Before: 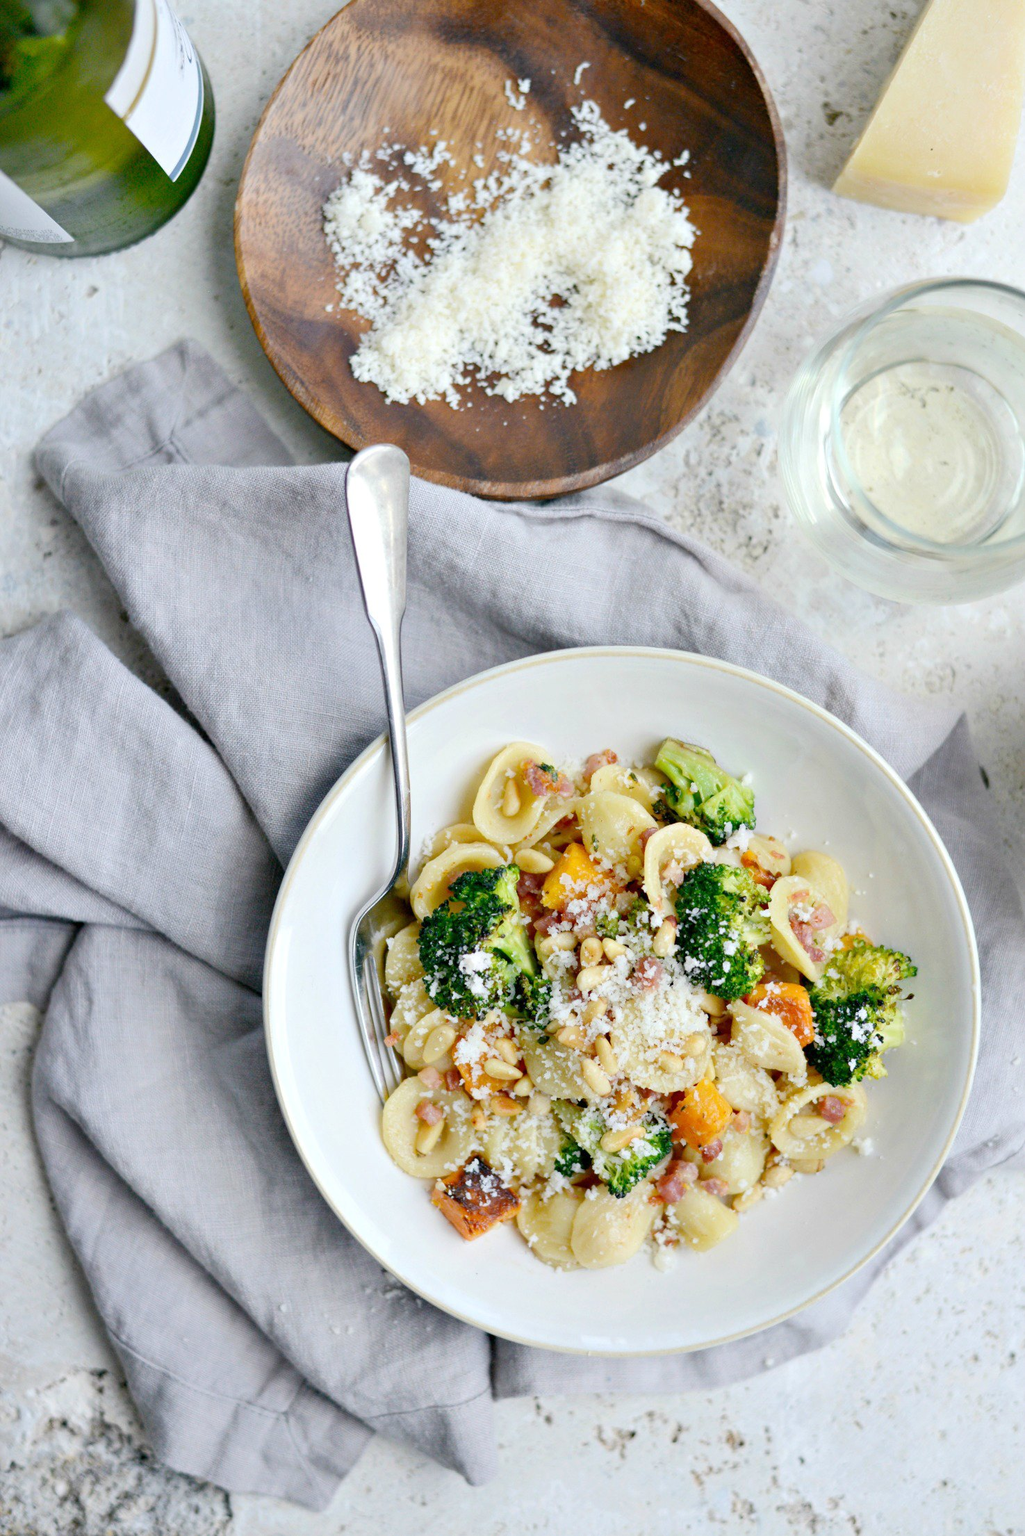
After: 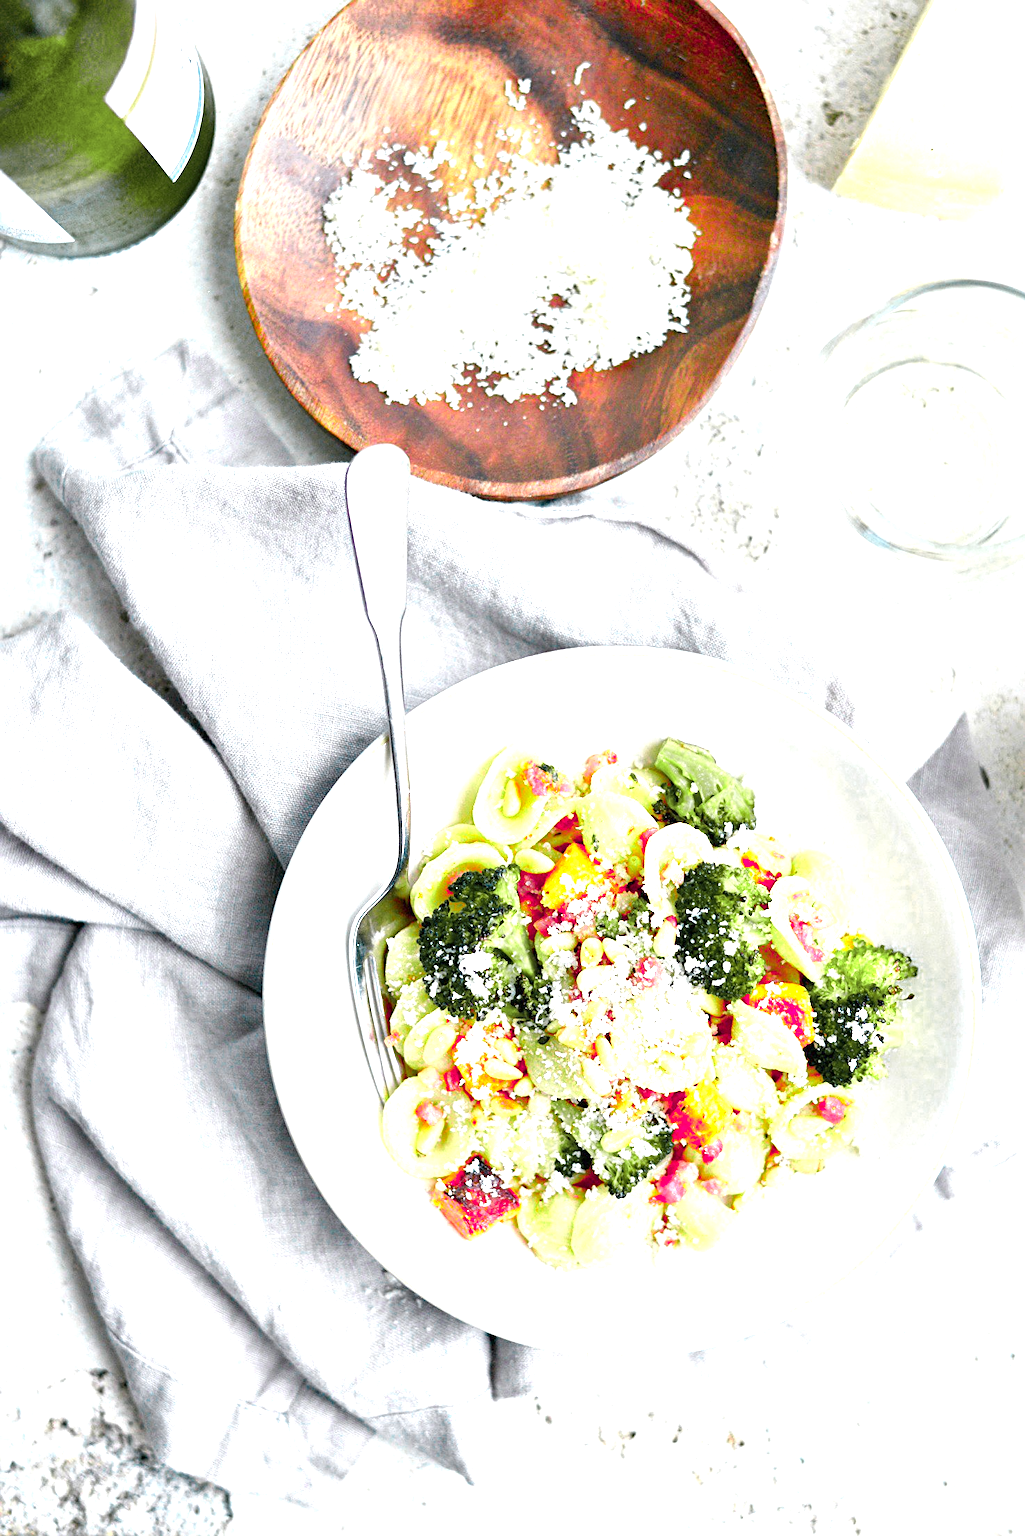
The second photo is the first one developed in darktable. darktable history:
exposure: black level correction 0, exposure 1.1 EV, compensate highlight preservation false
color zones: curves: ch0 [(0, 0.533) (0.126, 0.533) (0.234, 0.533) (0.368, 0.357) (0.5, 0.5) (0.625, 0.5) (0.74, 0.637) (0.875, 0.5)]; ch1 [(0.004, 0.708) (0.129, 0.662) (0.25, 0.5) (0.375, 0.331) (0.496, 0.396) (0.625, 0.649) (0.739, 0.26) (0.875, 0.5) (1, 0.478)]; ch2 [(0, 0.409) (0.132, 0.403) (0.236, 0.558) (0.379, 0.448) (0.5, 0.5) (0.625, 0.5) (0.691, 0.39) (0.875, 0.5)], mix 23.95%
sharpen: on, module defaults
local contrast: mode bilateral grid, contrast 20, coarseness 50, detail 119%, midtone range 0.2
